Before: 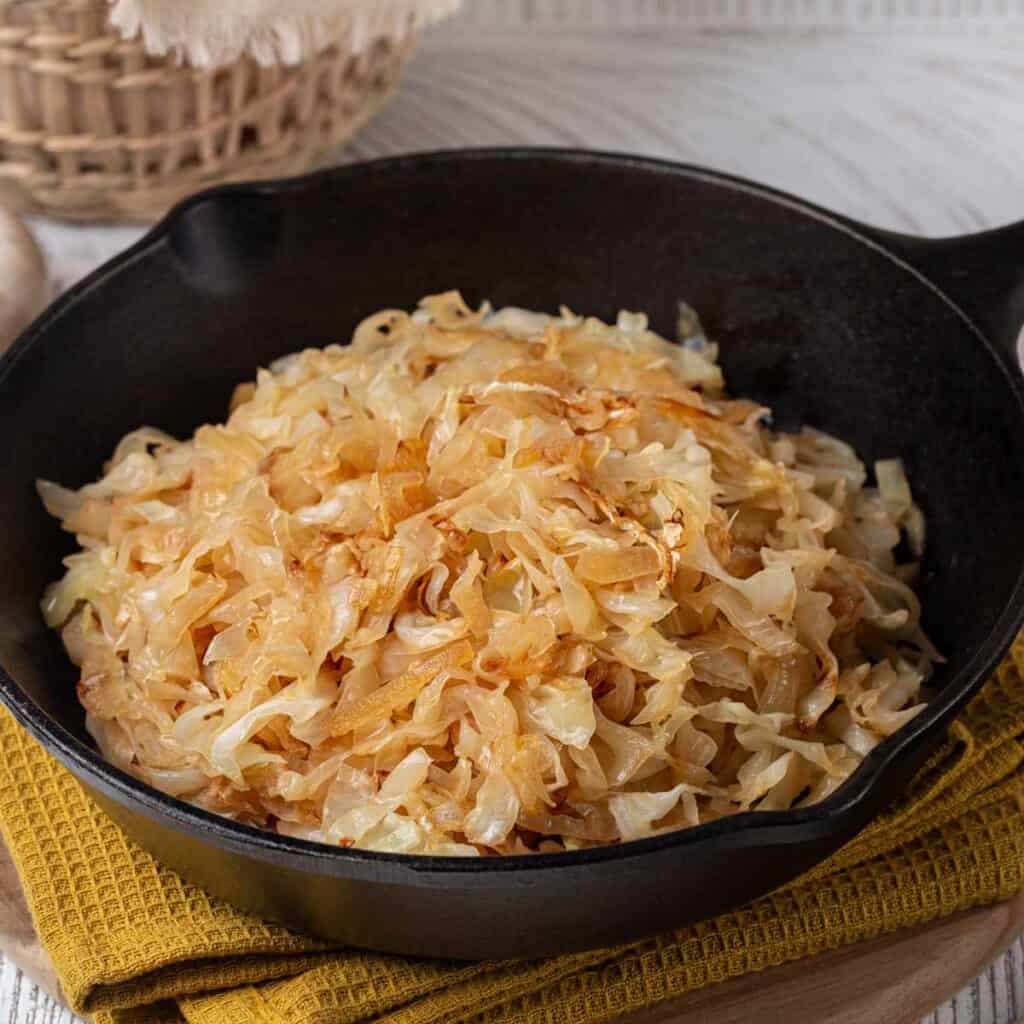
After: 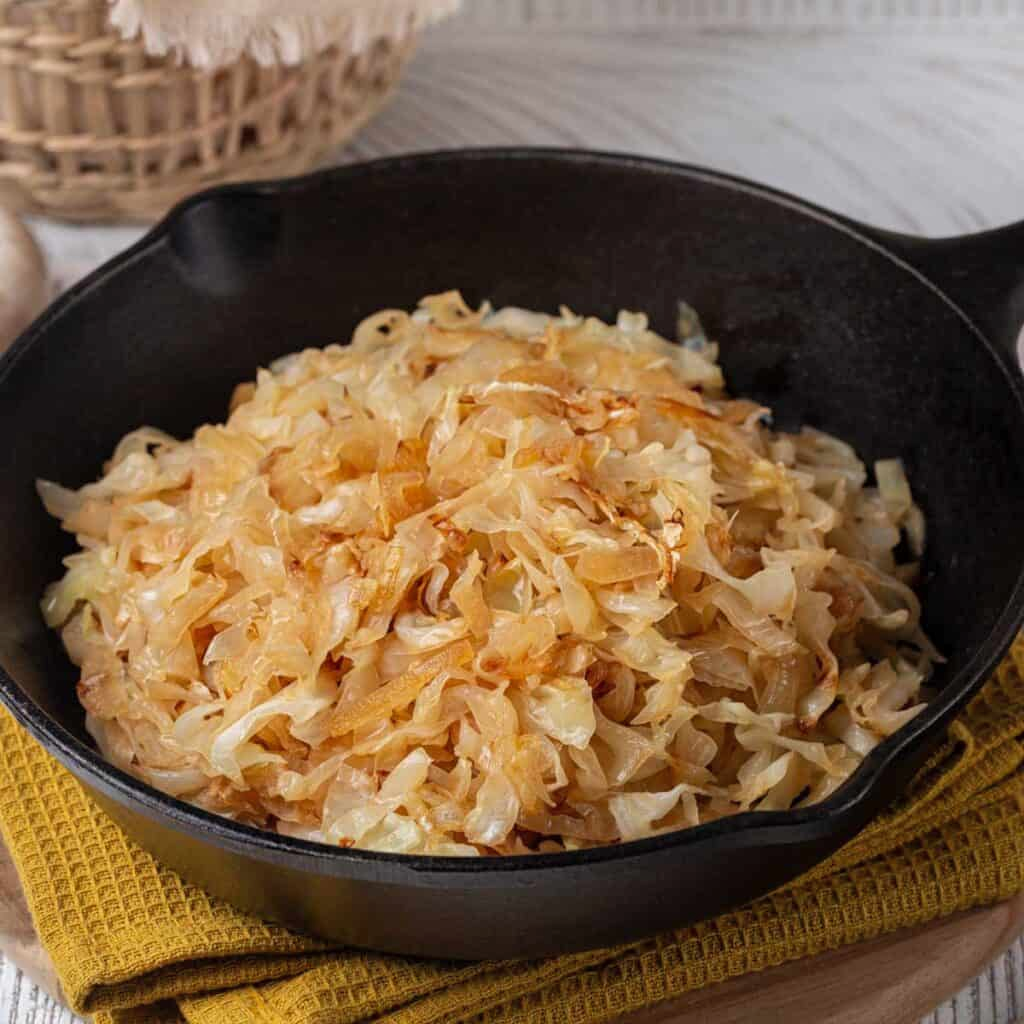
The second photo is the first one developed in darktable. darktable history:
shadows and highlights: shadows 25.07, highlights -24.49
